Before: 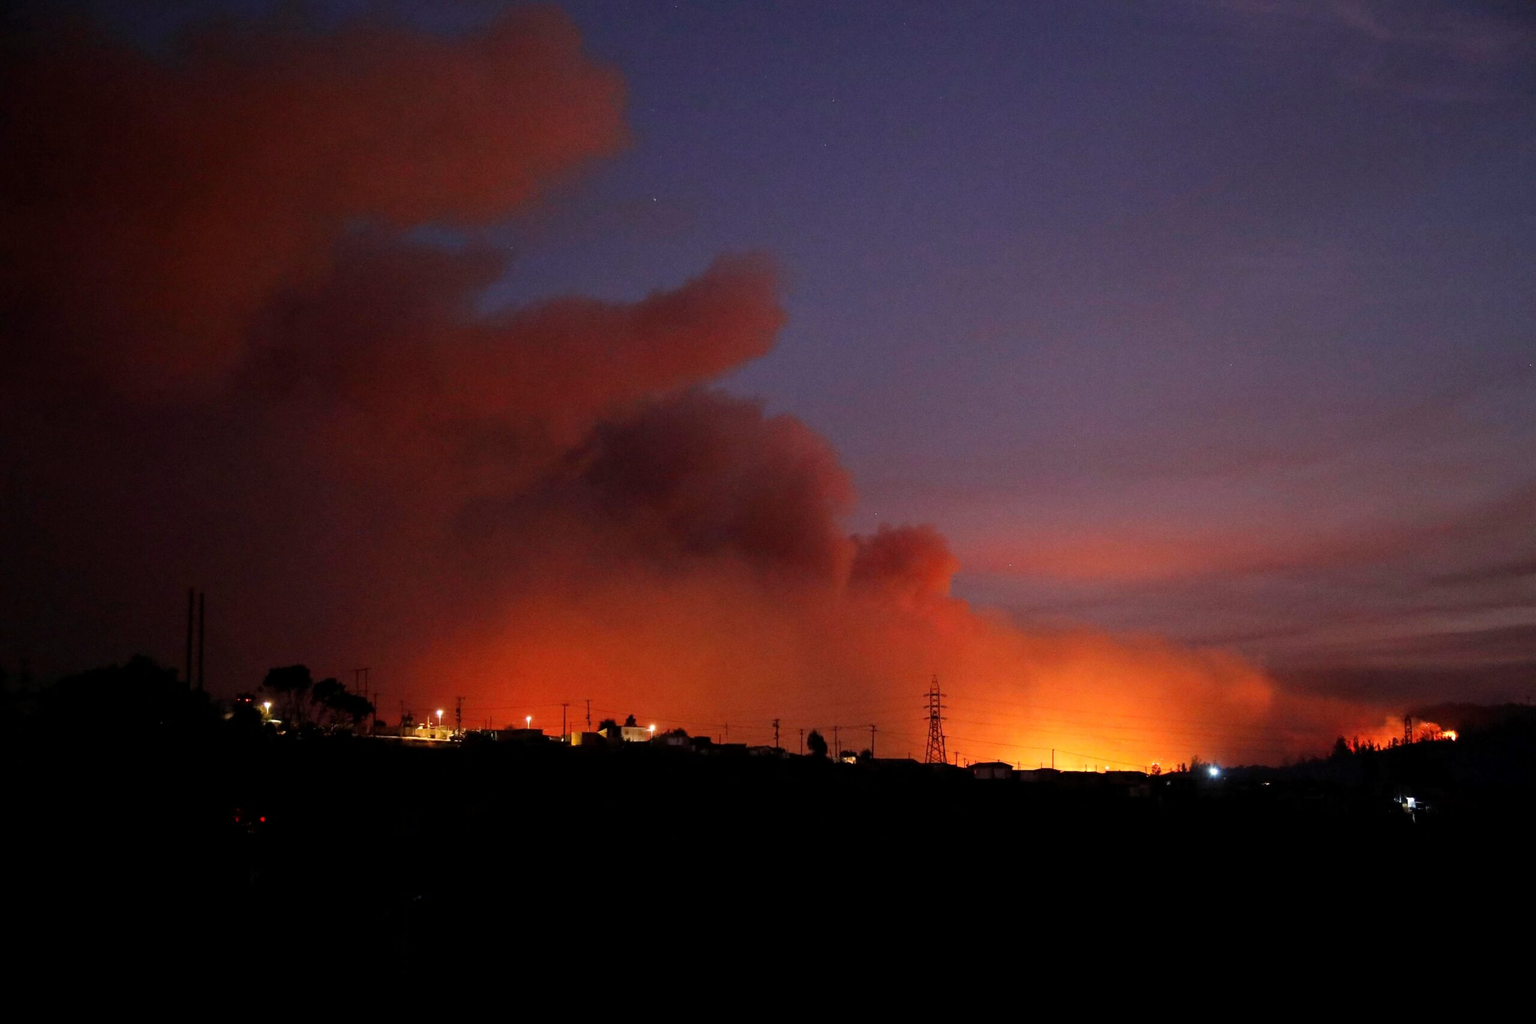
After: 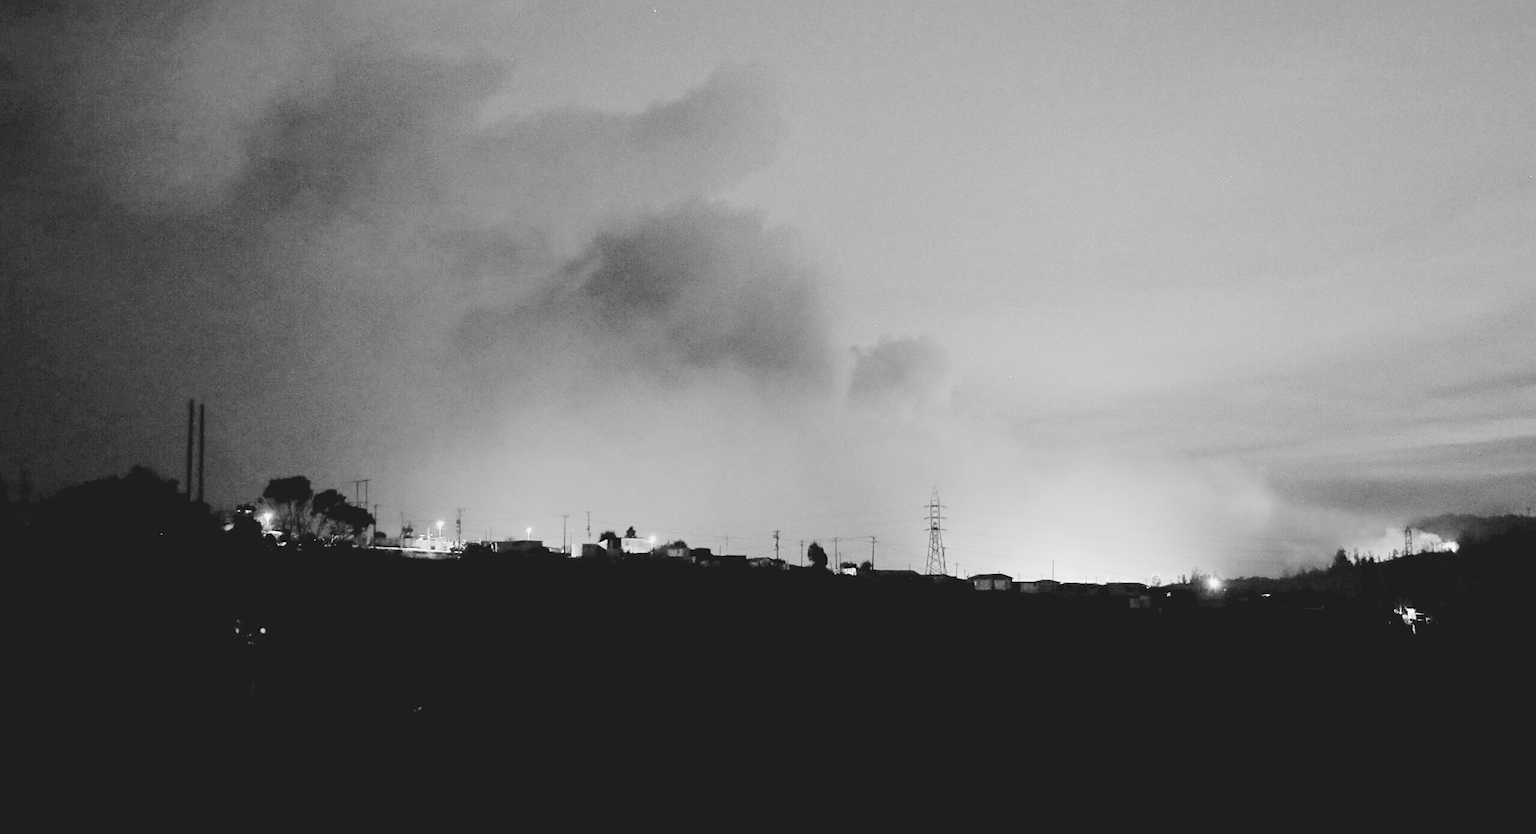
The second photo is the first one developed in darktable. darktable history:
exposure: black level correction 0, exposure 0.5 EV, compensate exposure bias true, compensate highlight preservation false
crop and rotate: top 18.507%
filmic rgb: black relative exposure -7.65 EV, white relative exposure 4.56 EV, hardness 3.61
color correction: saturation 0.8
sharpen: on, module defaults
color balance rgb: shadows lift › chroma 2%, shadows lift › hue 263°, highlights gain › chroma 8%, highlights gain › hue 84°, linear chroma grading › global chroma -15%, saturation formula JzAzBz (2021)
monochrome: on, module defaults
contrast brightness saturation: brightness 1
